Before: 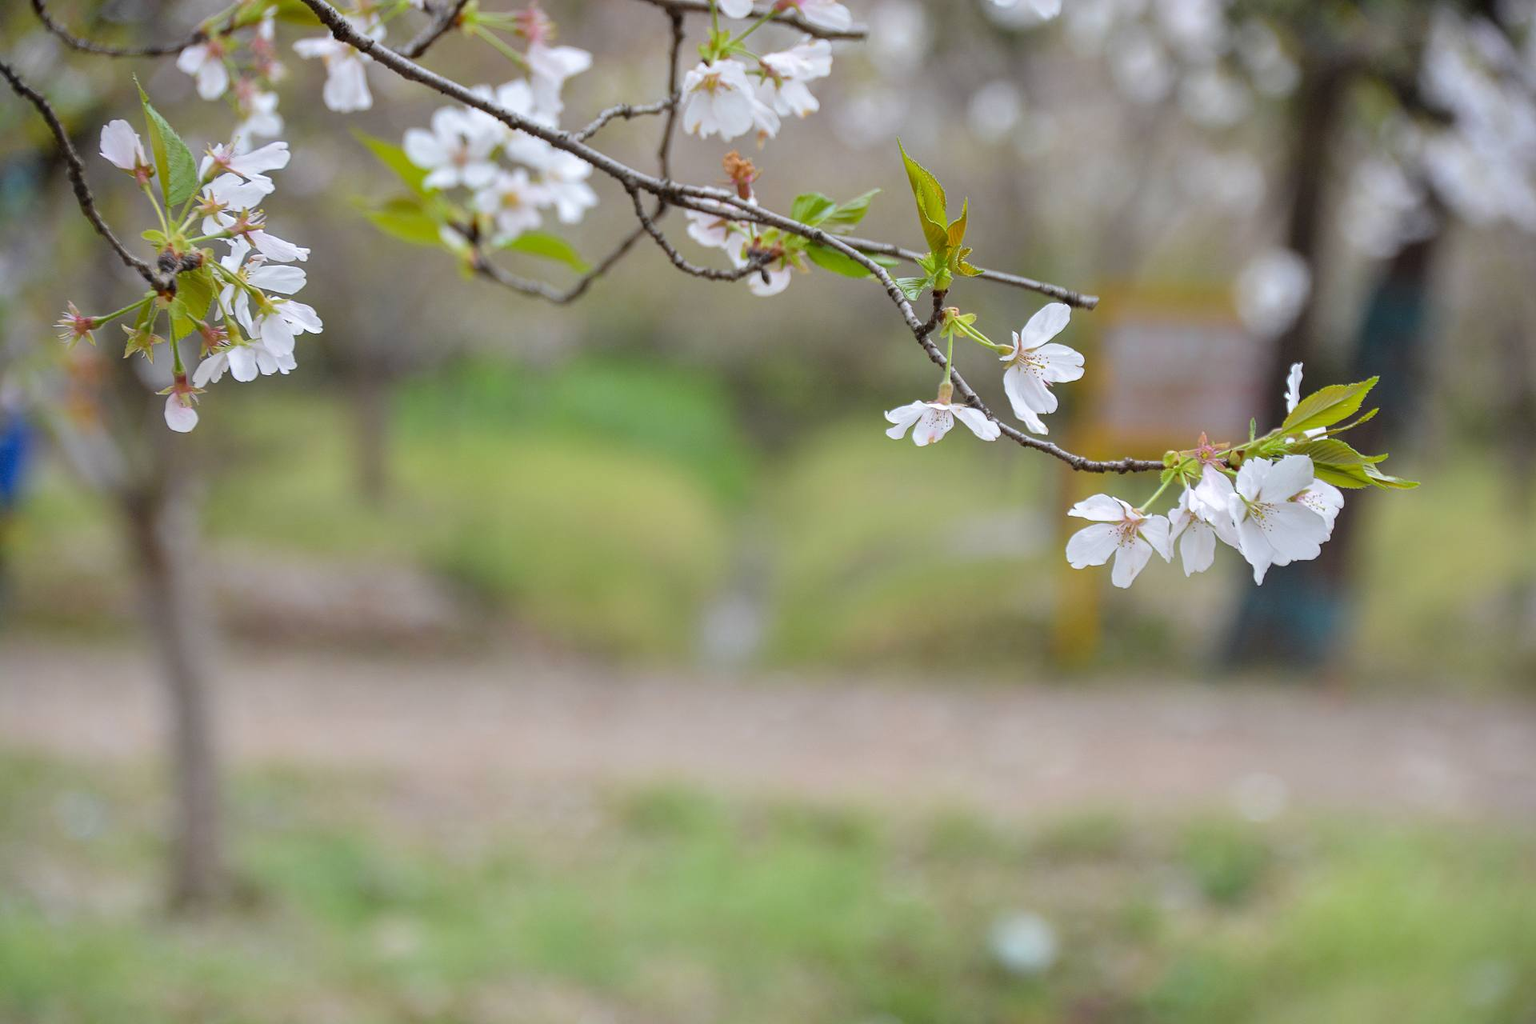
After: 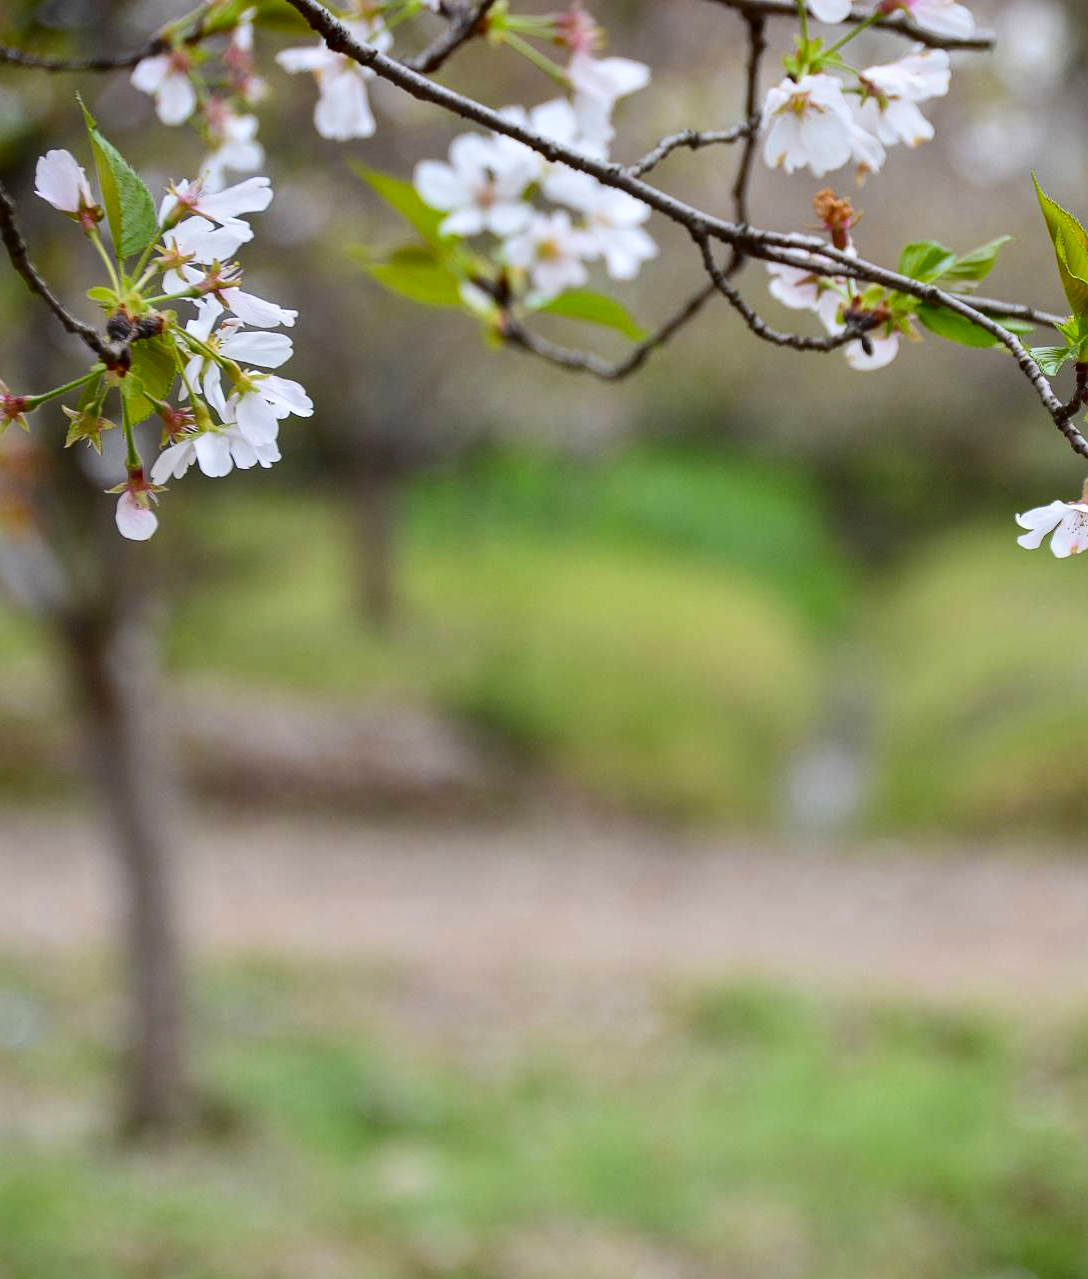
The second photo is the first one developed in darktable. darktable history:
contrast brightness saturation: contrast 0.214, brightness -0.108, saturation 0.206
crop: left 4.699%, right 38.585%
